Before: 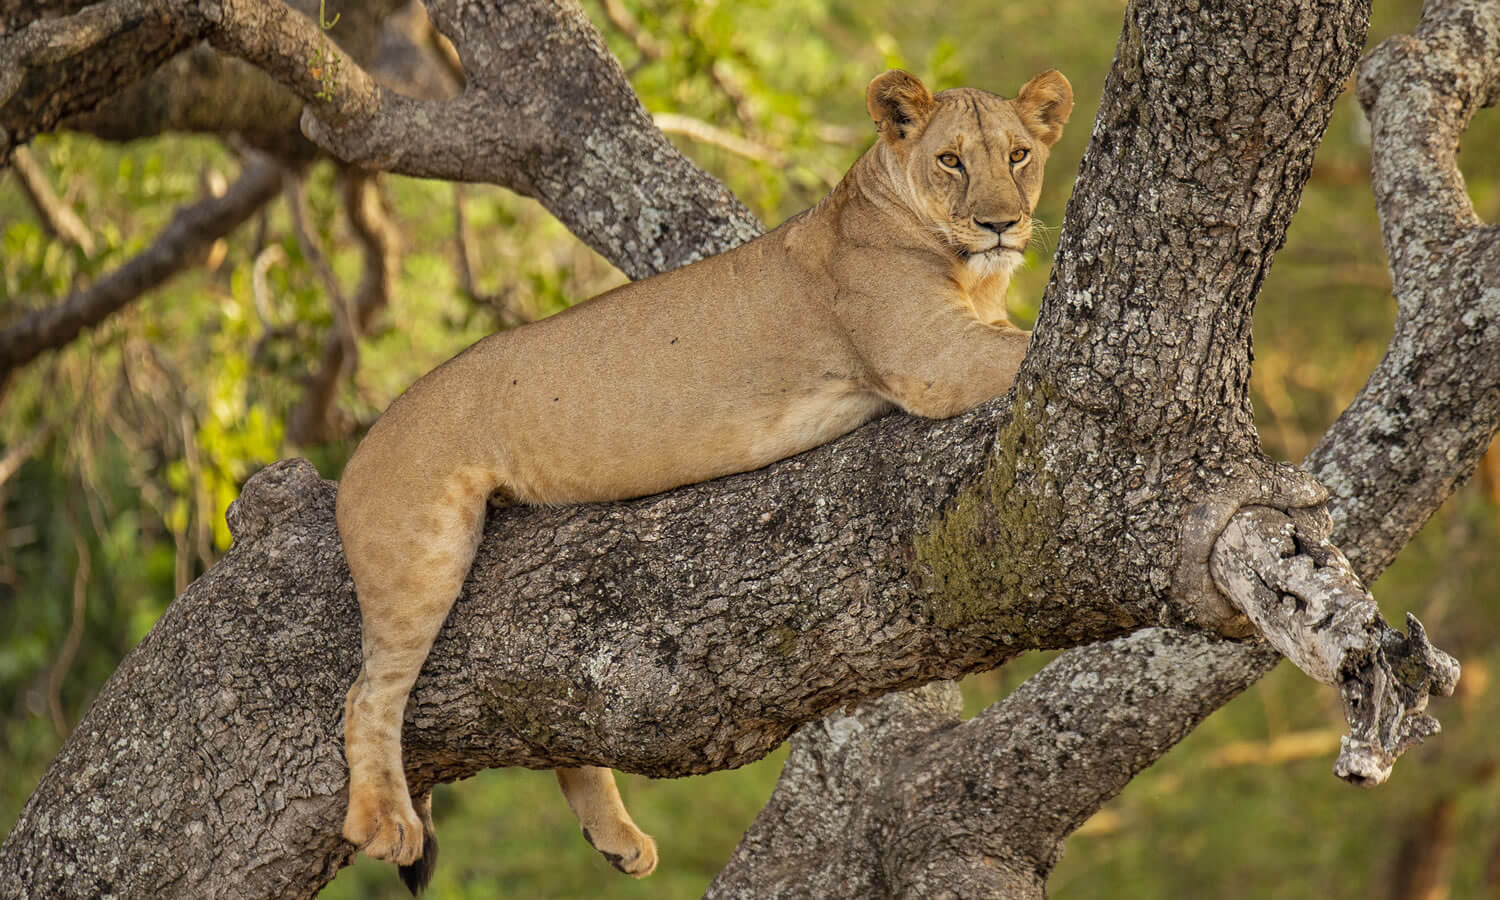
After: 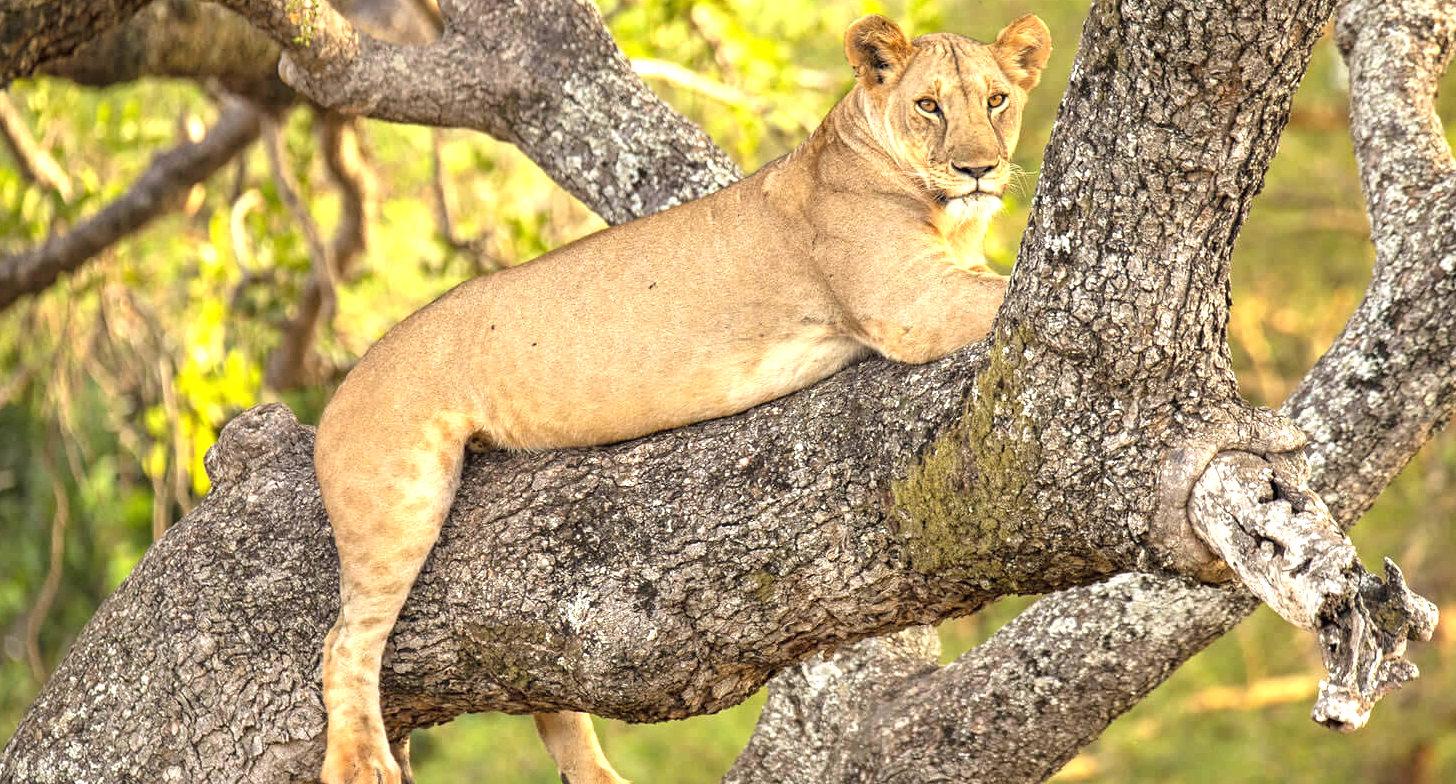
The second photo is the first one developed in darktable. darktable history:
crop: left 1.507%, top 6.147%, right 1.379%, bottom 6.637%
exposure: exposure 1.25 EV, compensate exposure bias true, compensate highlight preservation false
